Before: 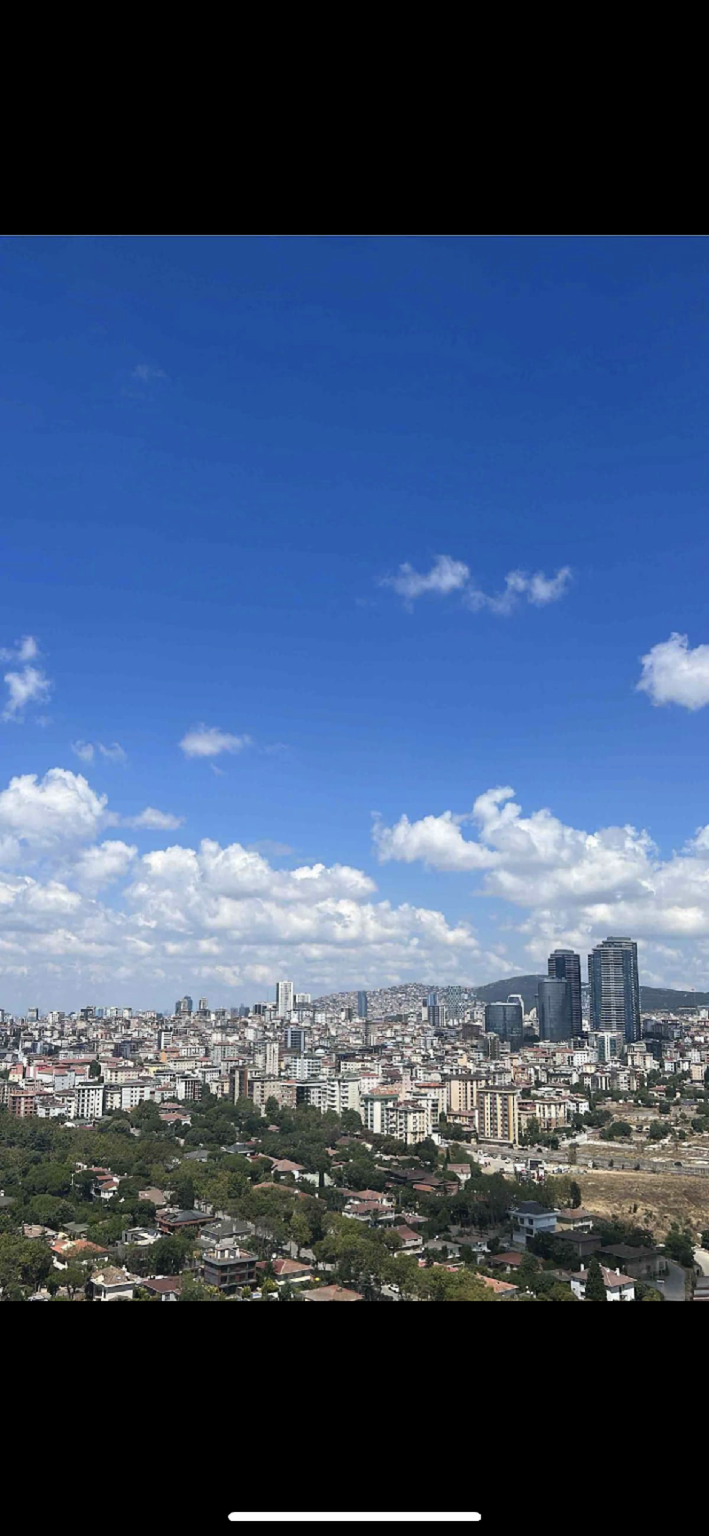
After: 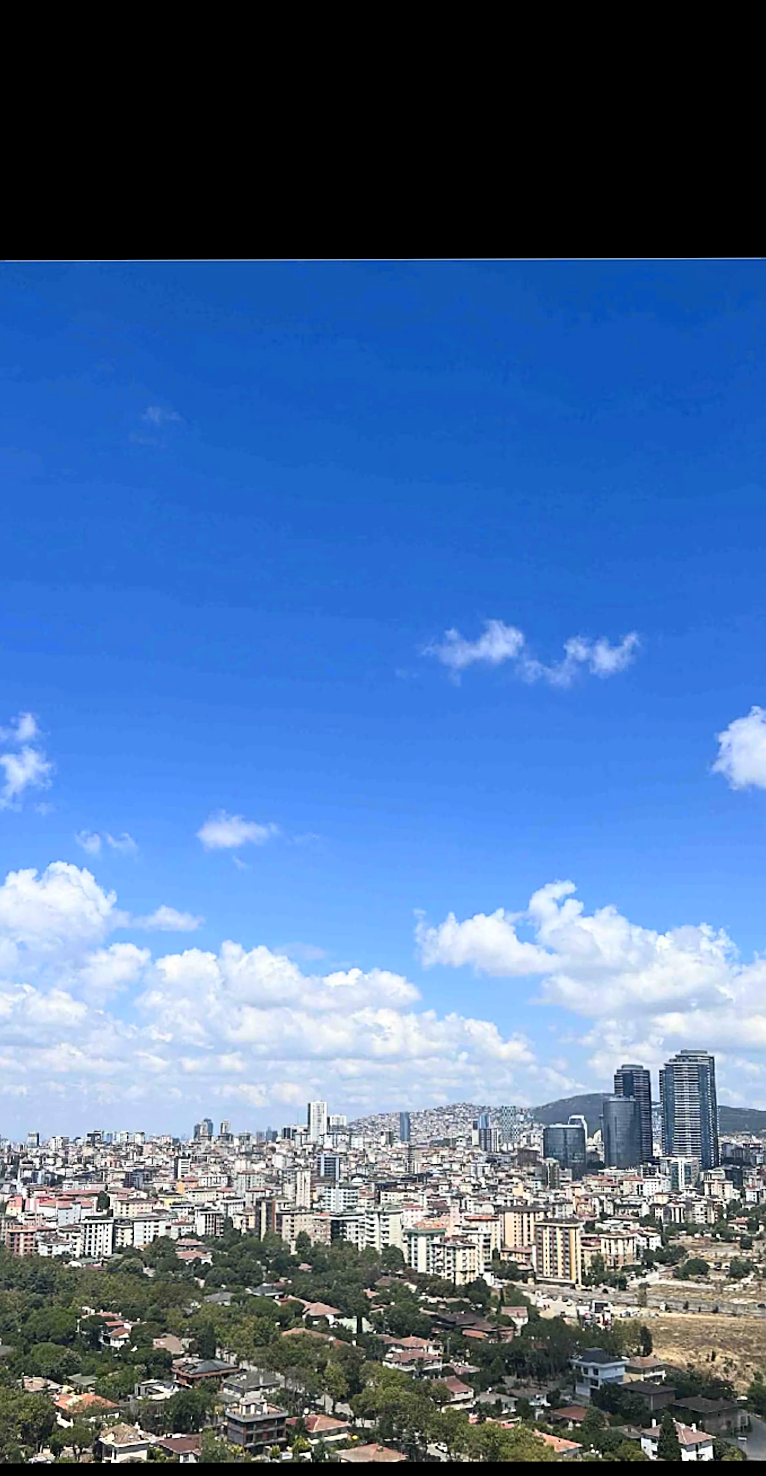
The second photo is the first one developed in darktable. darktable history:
crop and rotate: angle 0.2°, left 0.275%, right 3.127%, bottom 14.18%
sharpen: on, module defaults
contrast brightness saturation: contrast 0.2, brightness 0.16, saturation 0.22
white balance: emerald 1
